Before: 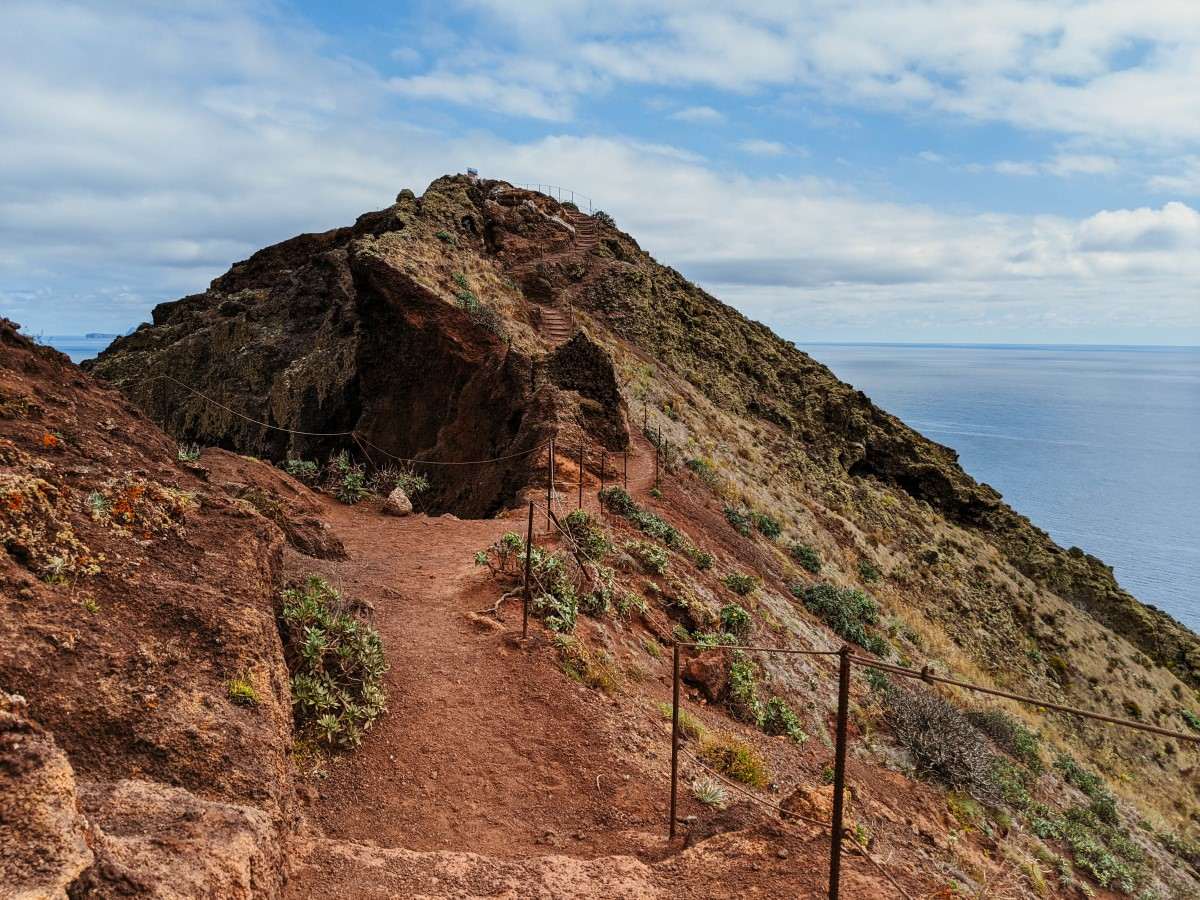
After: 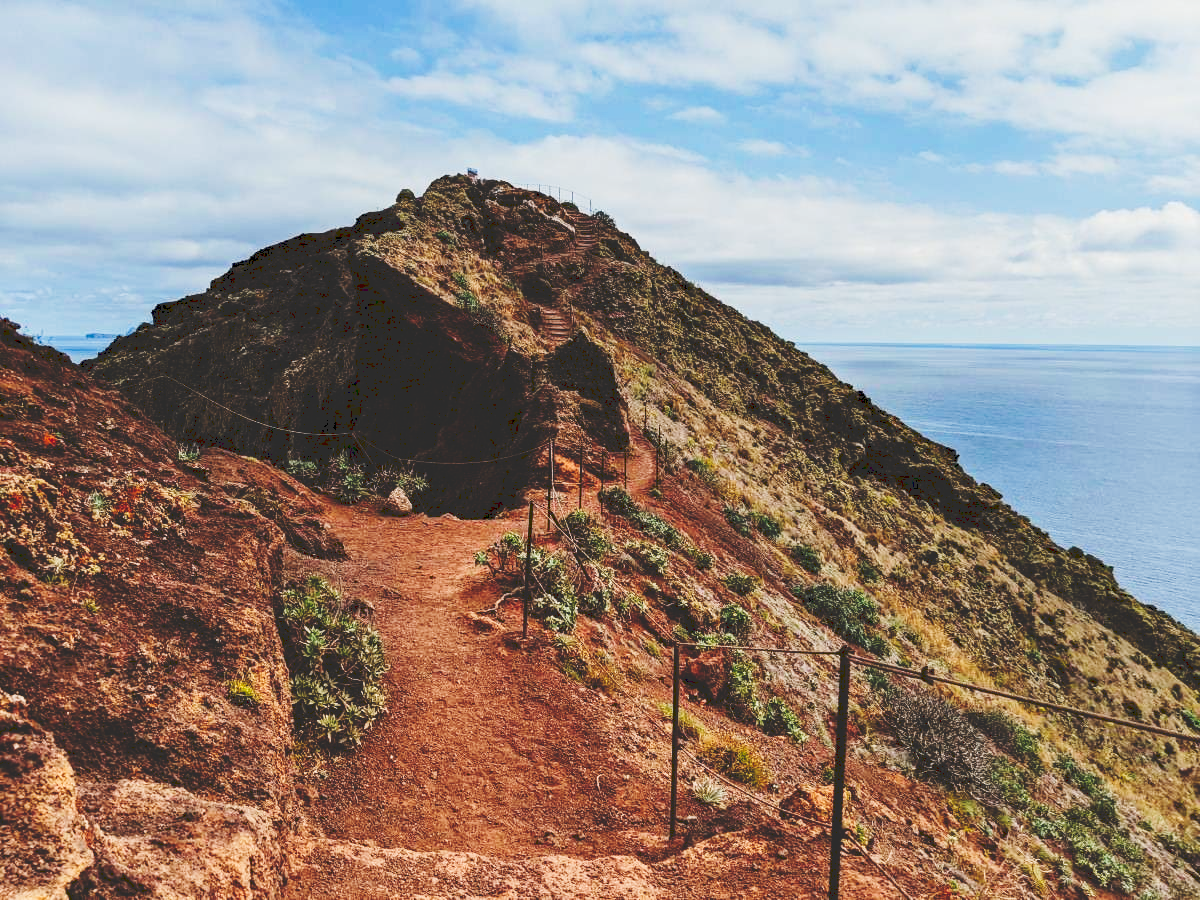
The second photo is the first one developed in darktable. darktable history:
tone curve: curves: ch0 [(0, 0) (0.003, 0.172) (0.011, 0.177) (0.025, 0.177) (0.044, 0.177) (0.069, 0.178) (0.1, 0.181) (0.136, 0.19) (0.177, 0.208) (0.224, 0.226) (0.277, 0.274) (0.335, 0.338) (0.399, 0.43) (0.468, 0.535) (0.543, 0.635) (0.623, 0.726) (0.709, 0.815) (0.801, 0.882) (0.898, 0.936) (1, 1)], preserve colors none
haze removal: adaptive false
